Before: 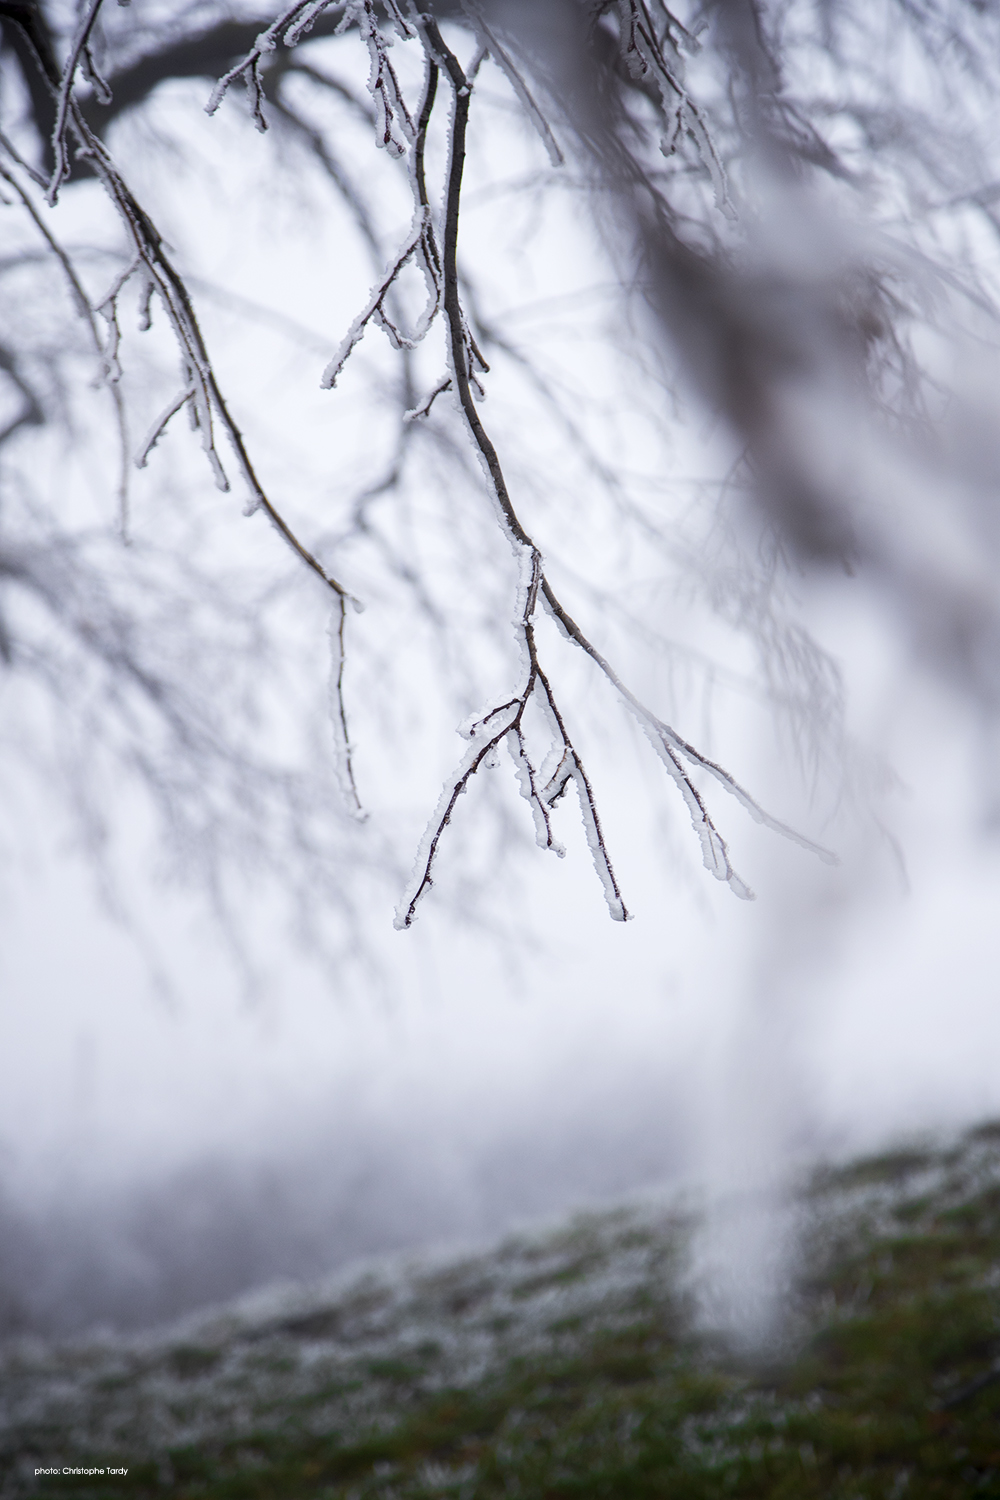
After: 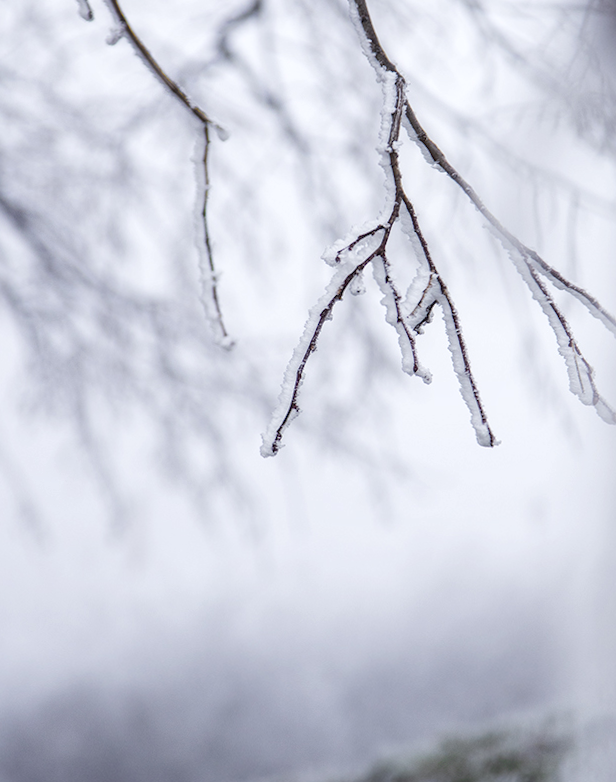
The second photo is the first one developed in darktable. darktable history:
local contrast: on, module defaults
crop: left 13.312%, top 31.28%, right 24.627%, bottom 15.582%
rotate and perspective: rotation -0.45°, automatic cropping original format, crop left 0.008, crop right 0.992, crop top 0.012, crop bottom 0.988
